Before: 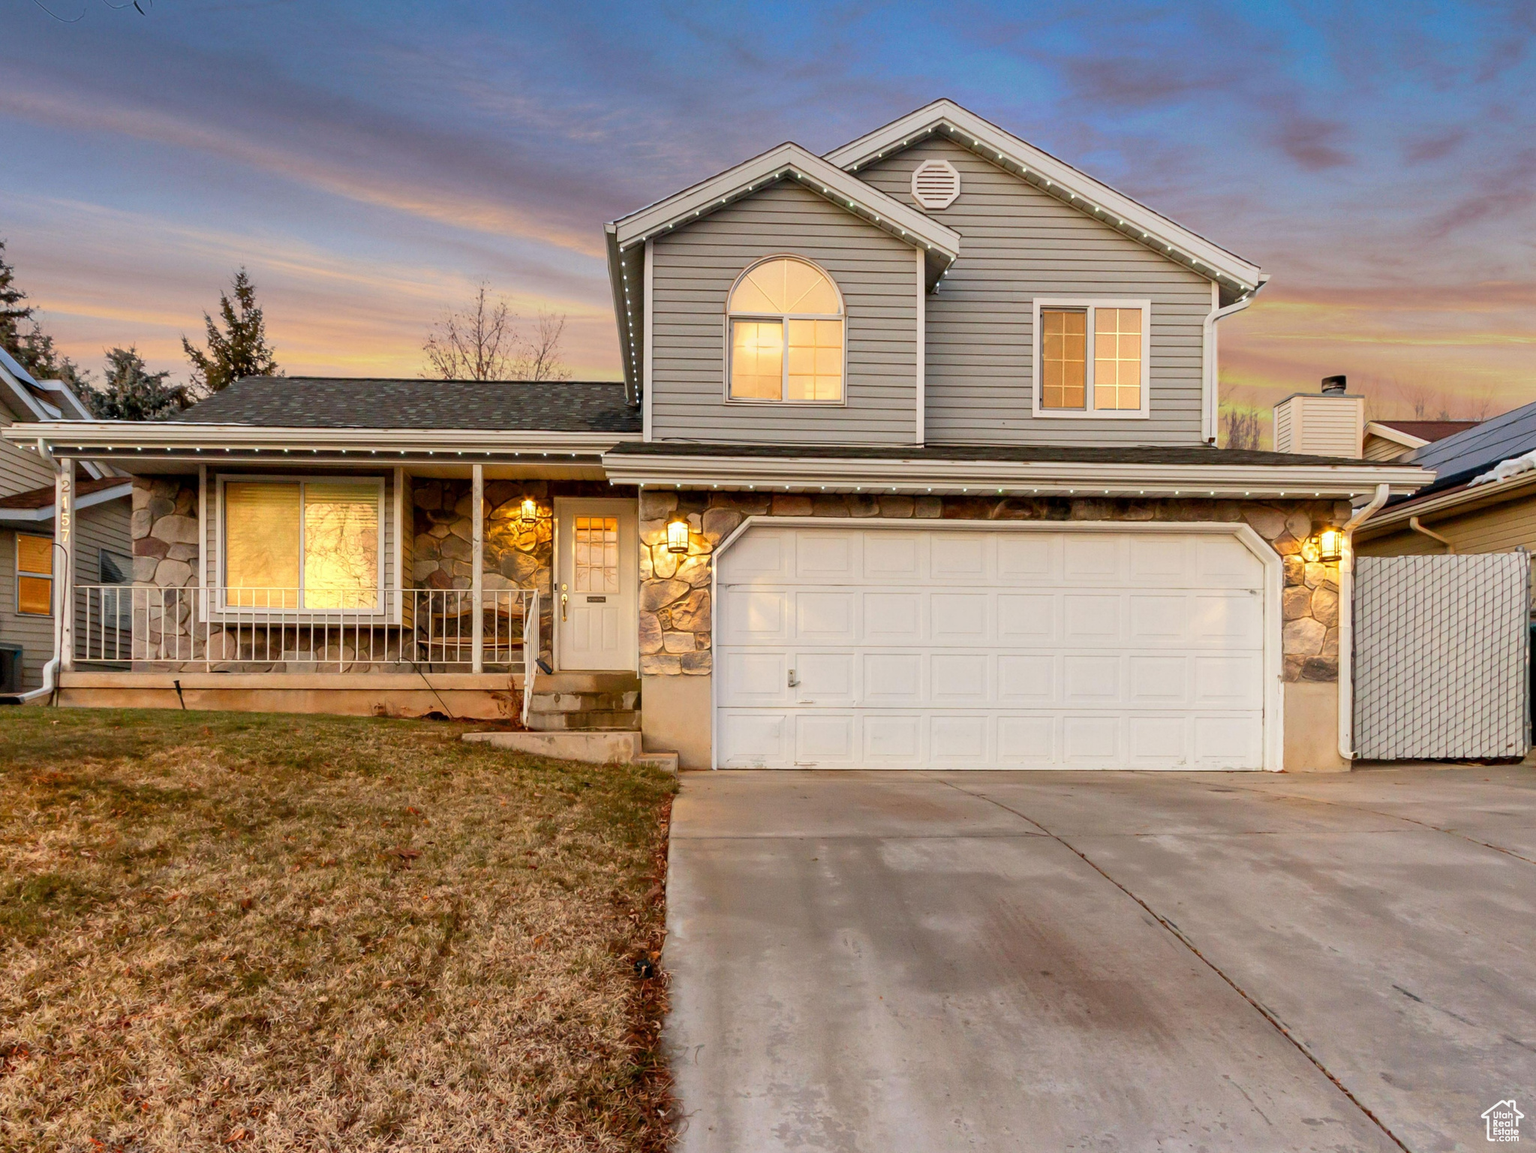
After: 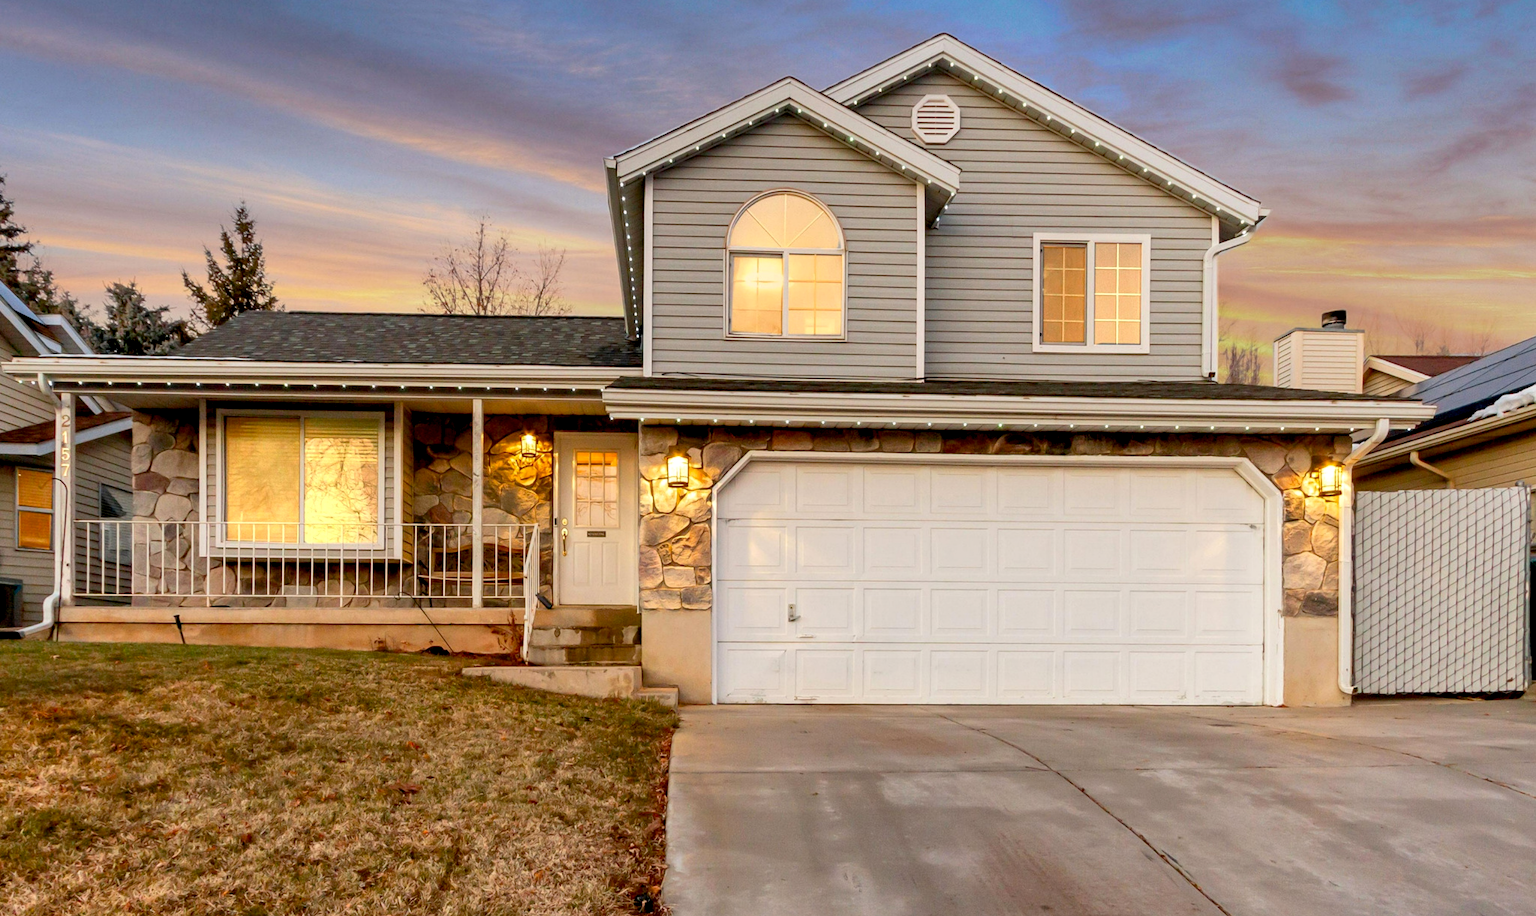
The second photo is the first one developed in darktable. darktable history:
exposure: black level correction 0.008, exposure 0.104 EV, compensate exposure bias true, compensate highlight preservation false
crop and rotate: top 5.67%, bottom 14.772%
